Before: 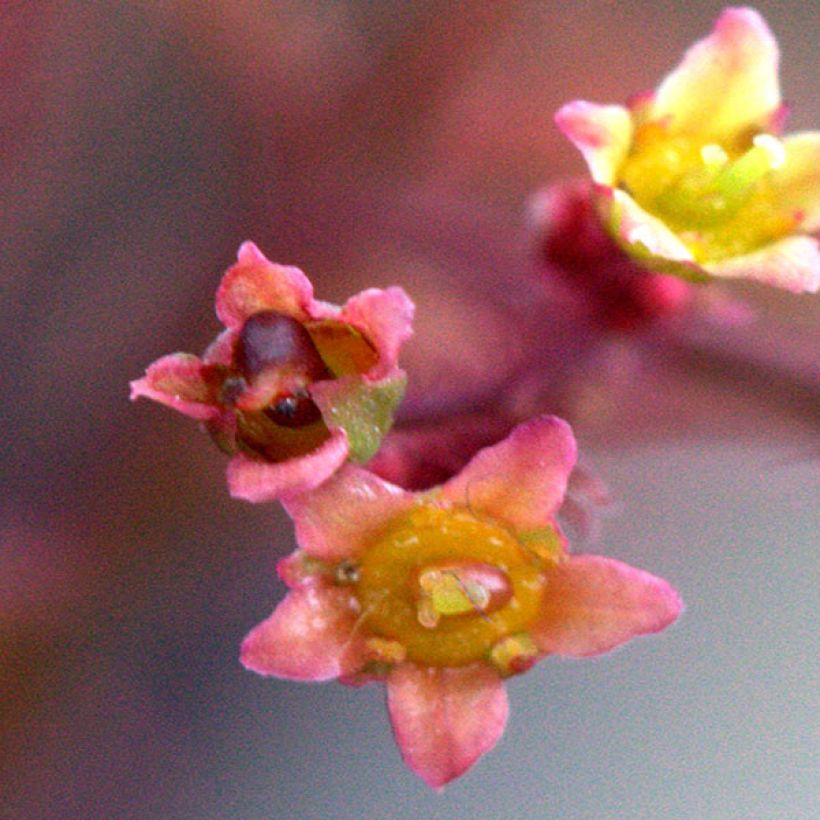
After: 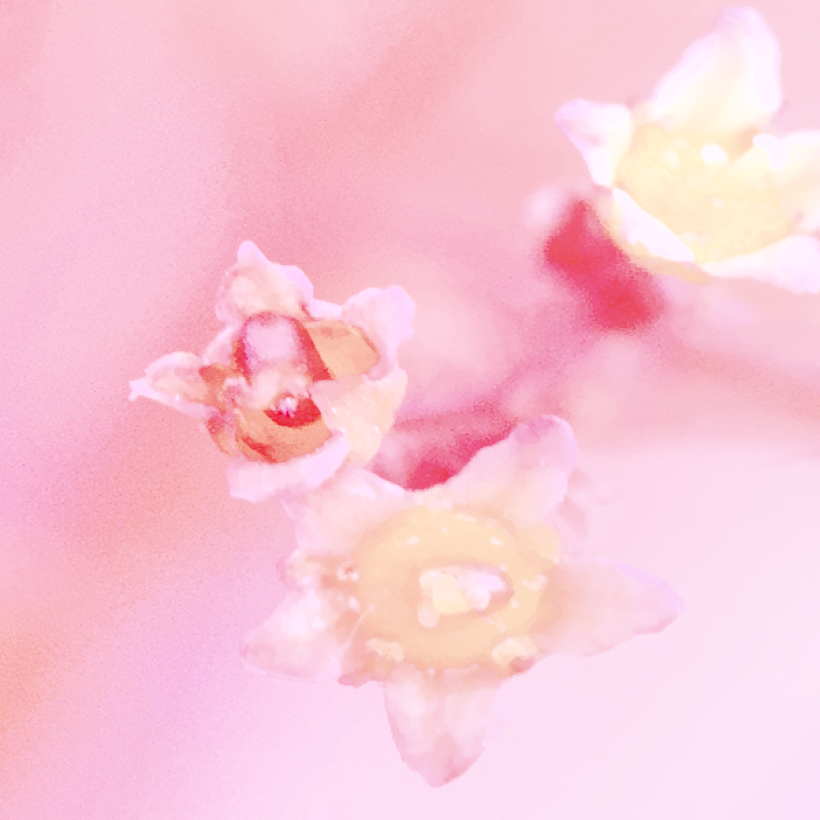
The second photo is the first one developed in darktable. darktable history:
raw chromatic aberrations: on, module defaults
color balance rgb: perceptual saturation grading › global saturation 36%, perceptual brilliance grading › global brilliance 10%, global vibrance 20%
denoise (profiled): preserve shadows 1.18, scattering 0.064, a [-1, 0, 0], b [0, 0, 0], compensate highlight preservation false
hot pixels: on, module defaults
lens correction: scale 1.01, crop 1, focal 85, aperture 3.2, distance 4.38, camera "Canon EOS RP", lens "Canon RF 85mm F2 MACRO IS STM"
raw denoise: x [[0, 0.25, 0.5, 0.75, 1] ×4]
shadows and highlights: shadows 25, highlights -25
tone equalizer "contrast tone curve: soft": -8 EV -0.417 EV, -7 EV -0.389 EV, -6 EV -0.333 EV, -5 EV -0.222 EV, -3 EV 0.222 EV, -2 EV 0.333 EV, -1 EV 0.389 EV, +0 EV 0.417 EV, edges refinement/feathering 500, mask exposure compensation -1.57 EV, preserve details no
exposure: black level correction 0.001, exposure 1.719 EV, compensate exposure bias true, compensate highlight preservation false
filmic rgb: black relative exposure -16 EV, white relative exposure 6.92 EV, hardness 4.7
haze removal: strength 0.1, compatibility mode true, adaptive false
local contrast: on, module defaults
white balance: red 2.107, blue 1.542
highlight reconstruction: method reconstruct in LCh, clipping threshold 1.25, iterations 1, diameter of reconstruction 64 px
